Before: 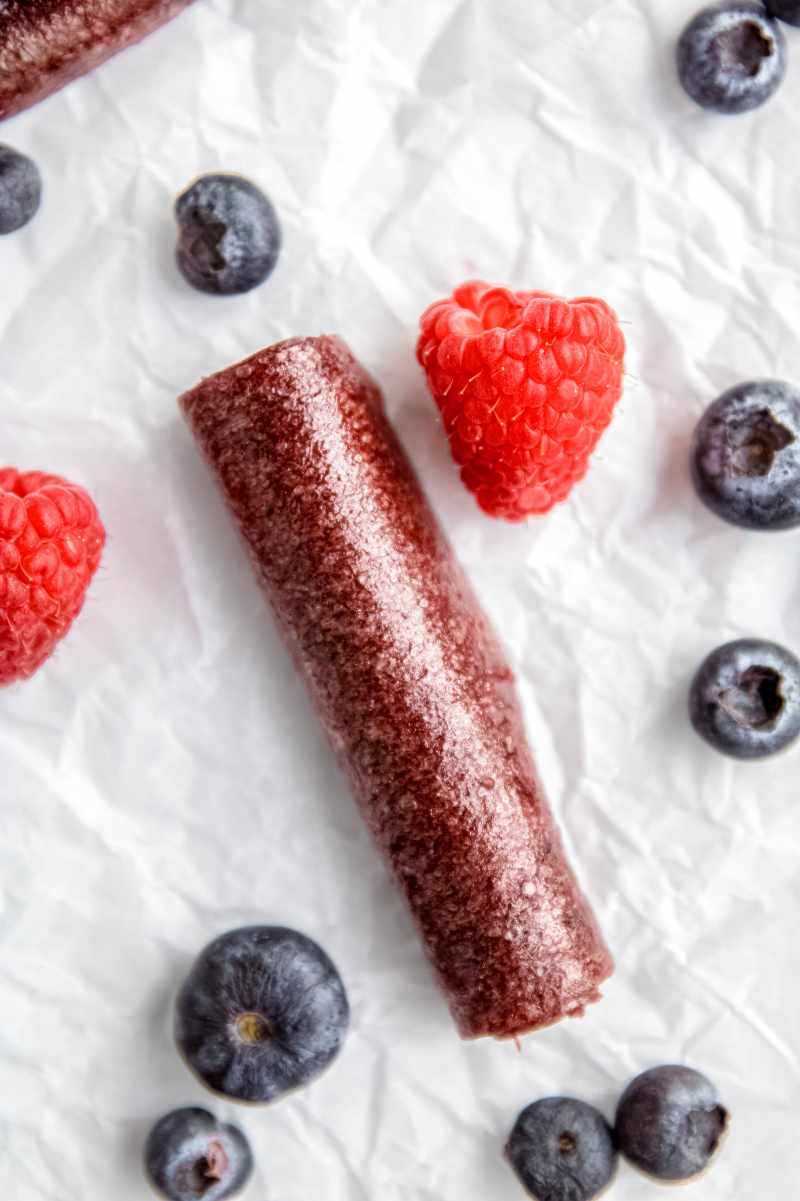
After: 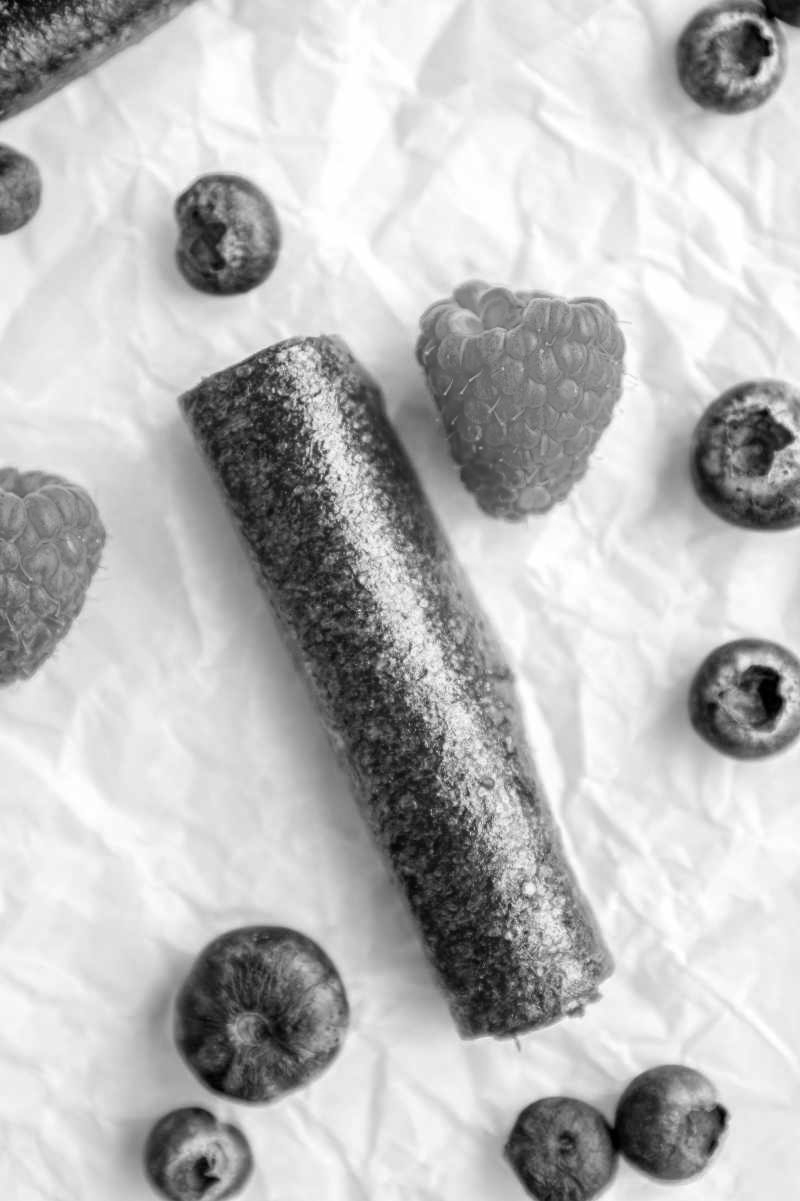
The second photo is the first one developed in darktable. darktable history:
contrast brightness saturation: saturation -0.05
monochrome: on, module defaults
